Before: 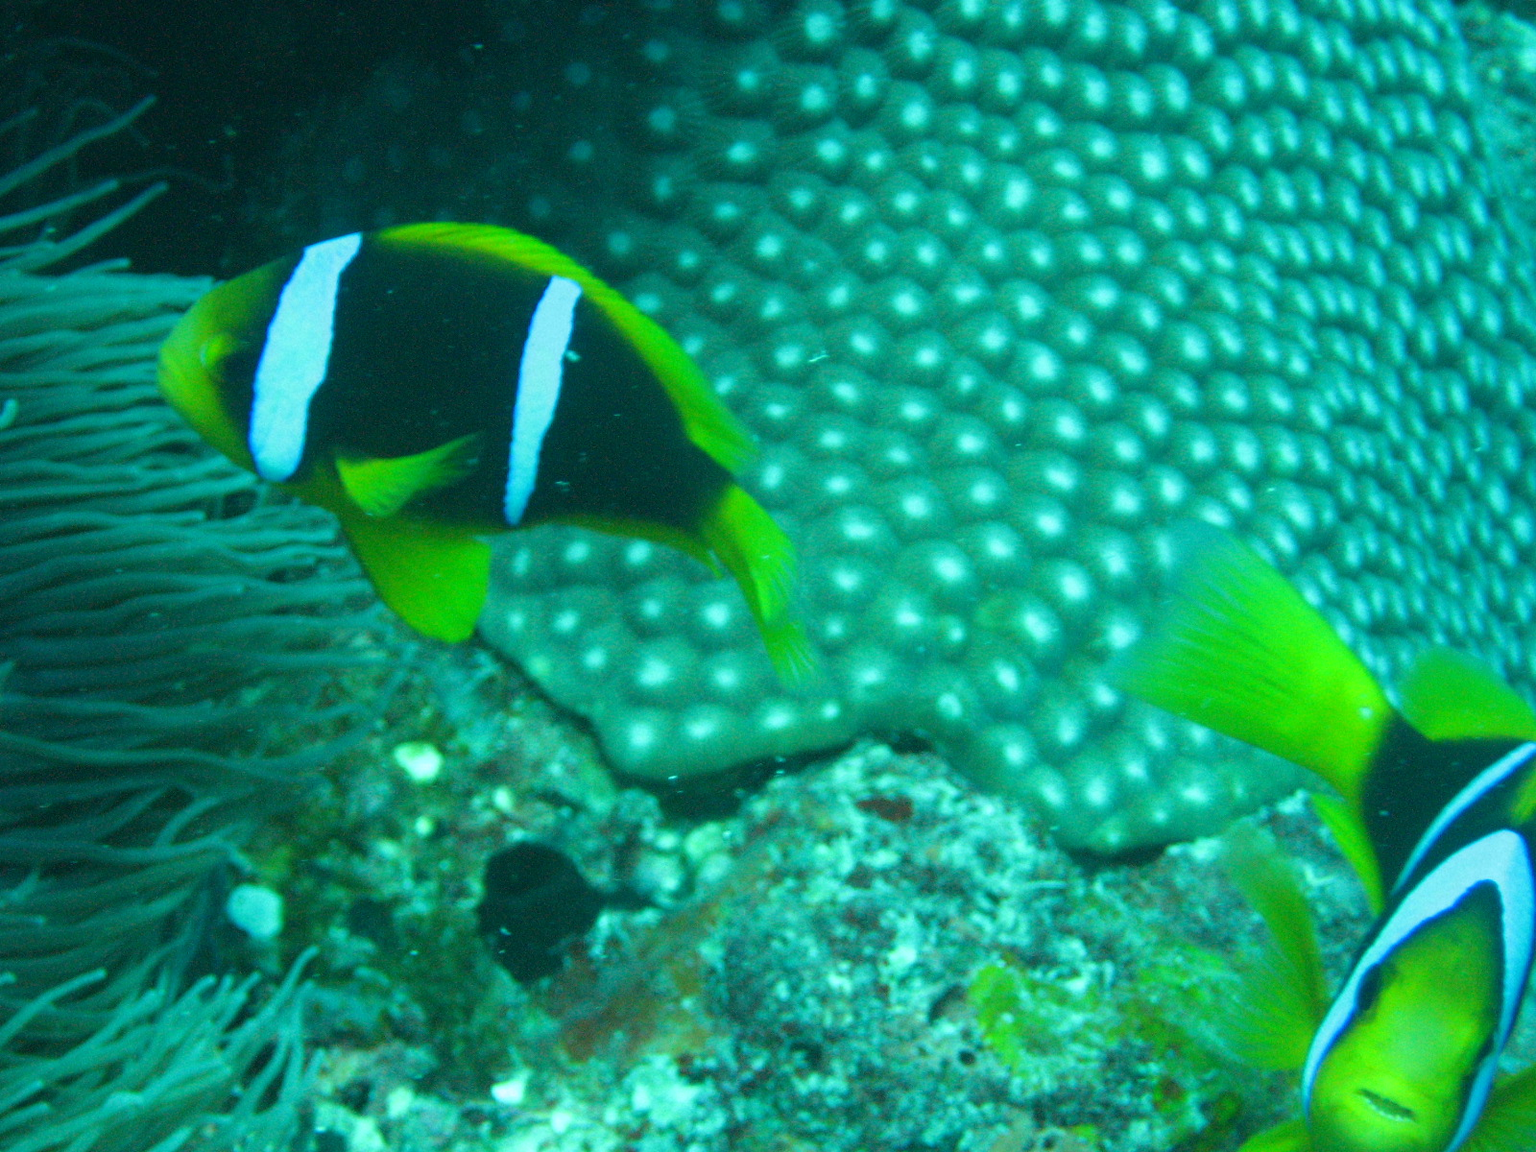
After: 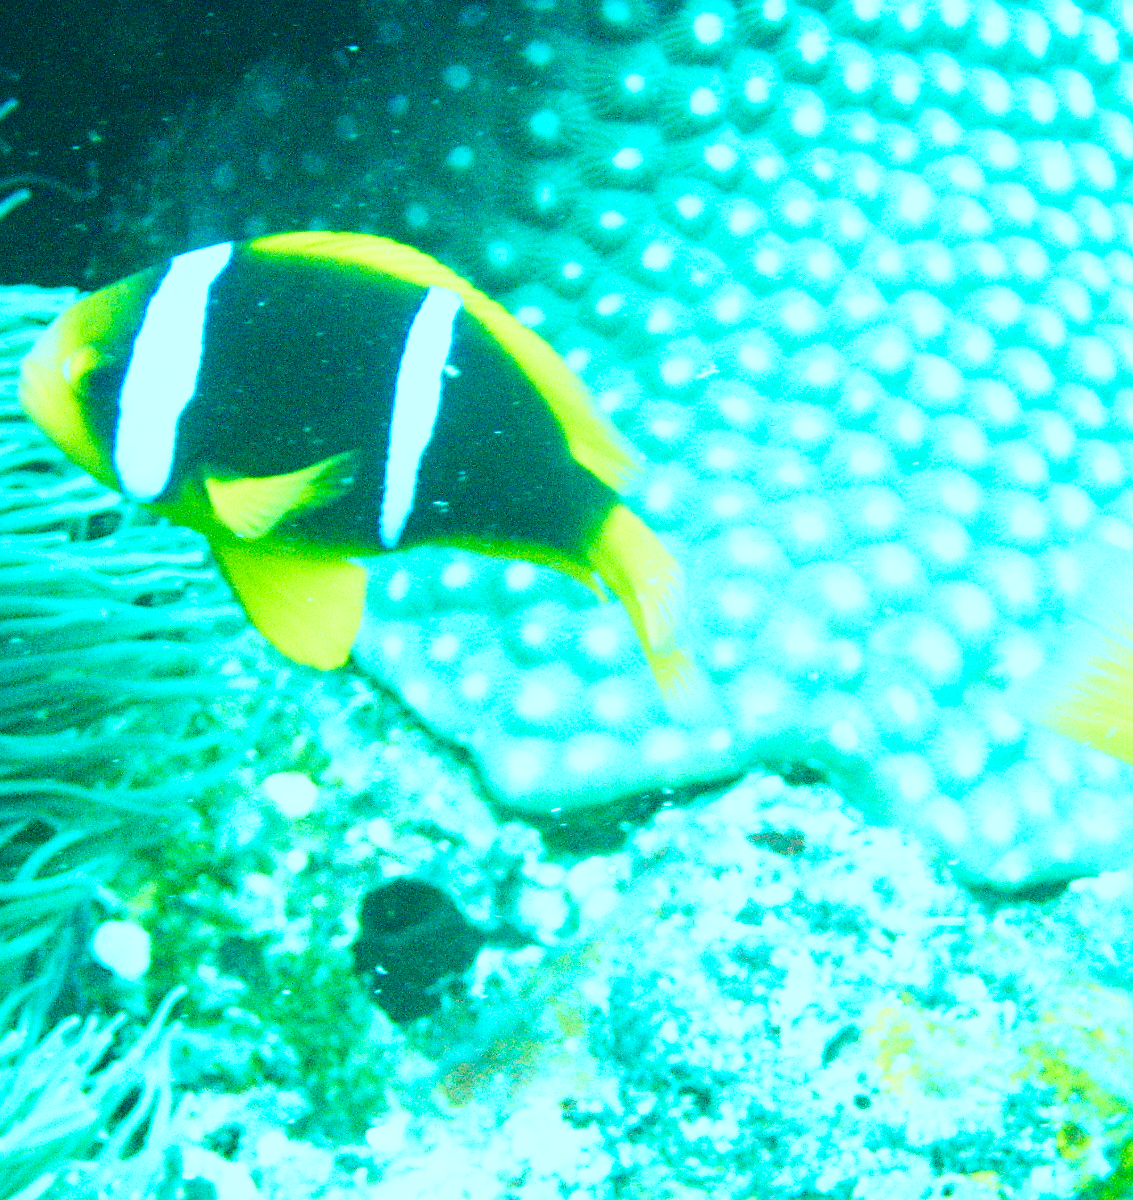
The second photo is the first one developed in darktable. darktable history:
sharpen: radius 1.901, amount 0.397, threshold 1.347
exposure: black level correction 0, exposure 1.001 EV, compensate highlight preservation false
base curve: curves: ch0 [(0, 0) (0.007, 0.004) (0.027, 0.03) (0.046, 0.07) (0.207, 0.54) (0.442, 0.872) (0.673, 0.972) (1, 1)], preserve colors none
color correction: highlights a* -10.39, highlights b* -19.76
color zones: curves: ch1 [(0.235, 0.558) (0.75, 0.5)]; ch2 [(0.25, 0.462) (0.749, 0.457)]
crop and rotate: left 9.071%, right 20.085%
